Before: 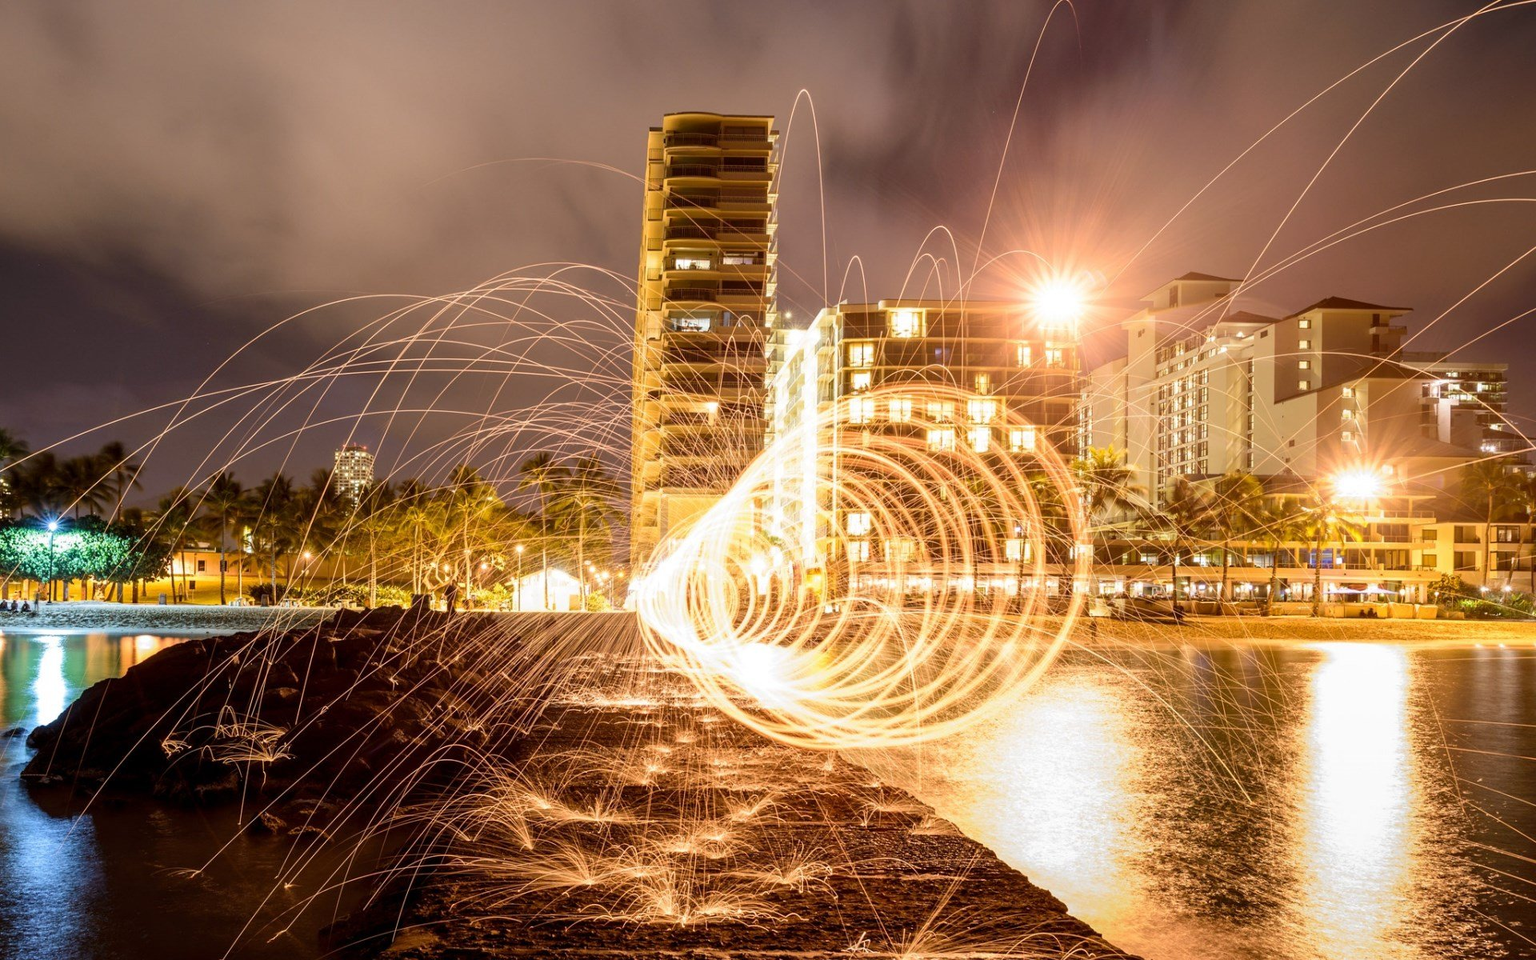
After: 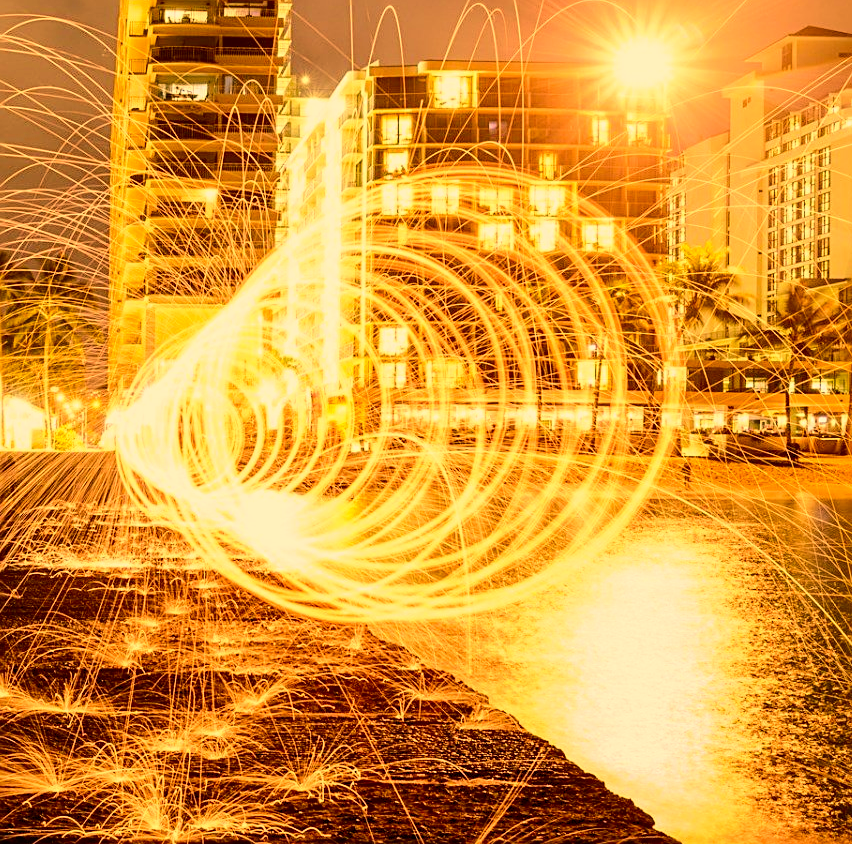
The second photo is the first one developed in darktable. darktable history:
crop: left 35.432%, top 26.233%, right 20.145%, bottom 3.432%
sharpen: on, module defaults
tone curve: curves: ch0 [(0, 0) (0.035, 0.017) (0.131, 0.108) (0.279, 0.279) (0.476, 0.554) (0.617, 0.693) (0.704, 0.77) (0.801, 0.854) (0.895, 0.927) (1, 0.976)]; ch1 [(0, 0) (0.318, 0.278) (0.444, 0.427) (0.493, 0.488) (0.504, 0.497) (0.537, 0.538) (0.594, 0.616) (0.746, 0.764) (1, 1)]; ch2 [(0, 0) (0.316, 0.292) (0.381, 0.37) (0.423, 0.448) (0.476, 0.482) (0.502, 0.495) (0.529, 0.547) (0.583, 0.608) (0.639, 0.657) (0.7, 0.7) (0.861, 0.808) (1, 0.951)], color space Lab, independent channels, preserve colors none
shadows and highlights: shadows -10, white point adjustment 1.5, highlights 10
white balance: red 0.978, blue 0.999
color correction: highlights a* 17.94, highlights b* 35.39, shadows a* 1.48, shadows b* 6.42, saturation 1.01
